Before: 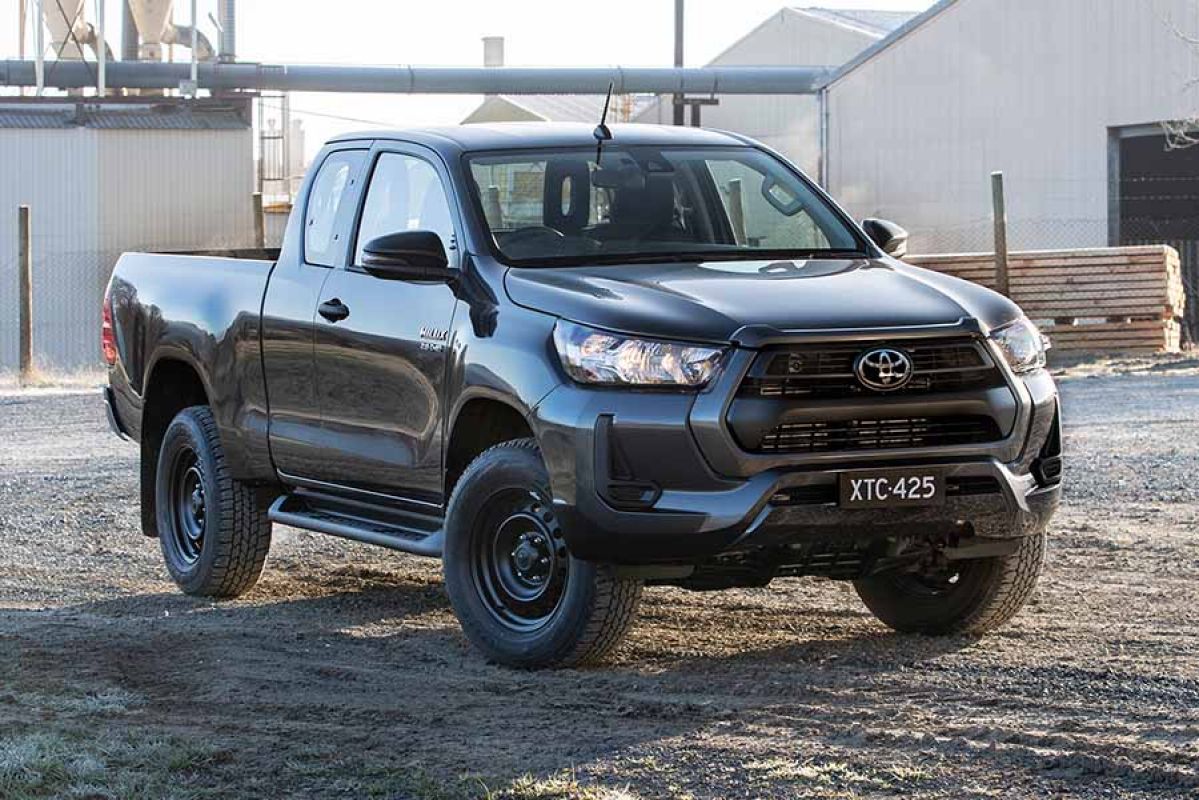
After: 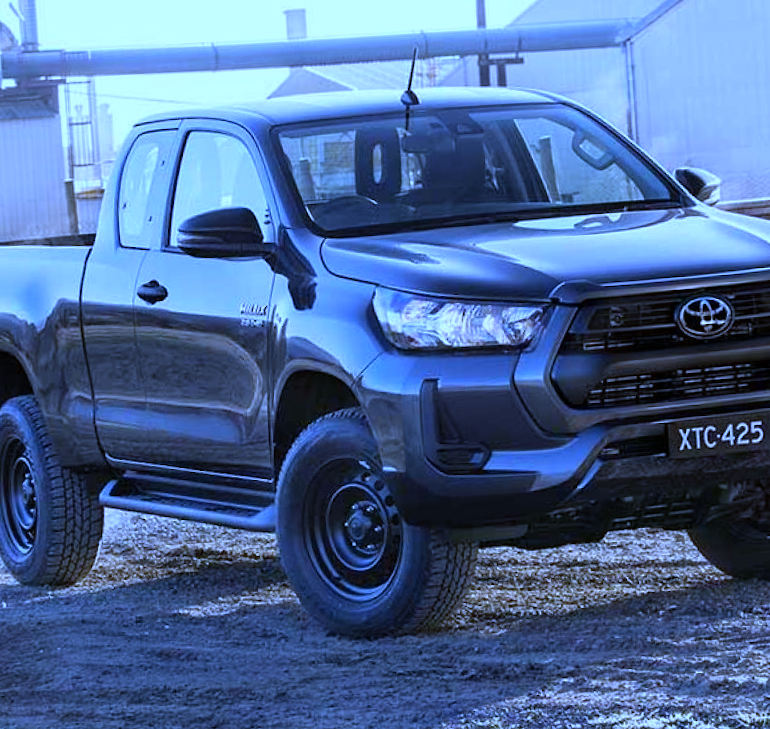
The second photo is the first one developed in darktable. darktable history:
rotate and perspective: rotation -3.52°, crop left 0.036, crop right 0.964, crop top 0.081, crop bottom 0.919
crop and rotate: left 13.409%, right 19.924%
white balance: red 0.766, blue 1.537
